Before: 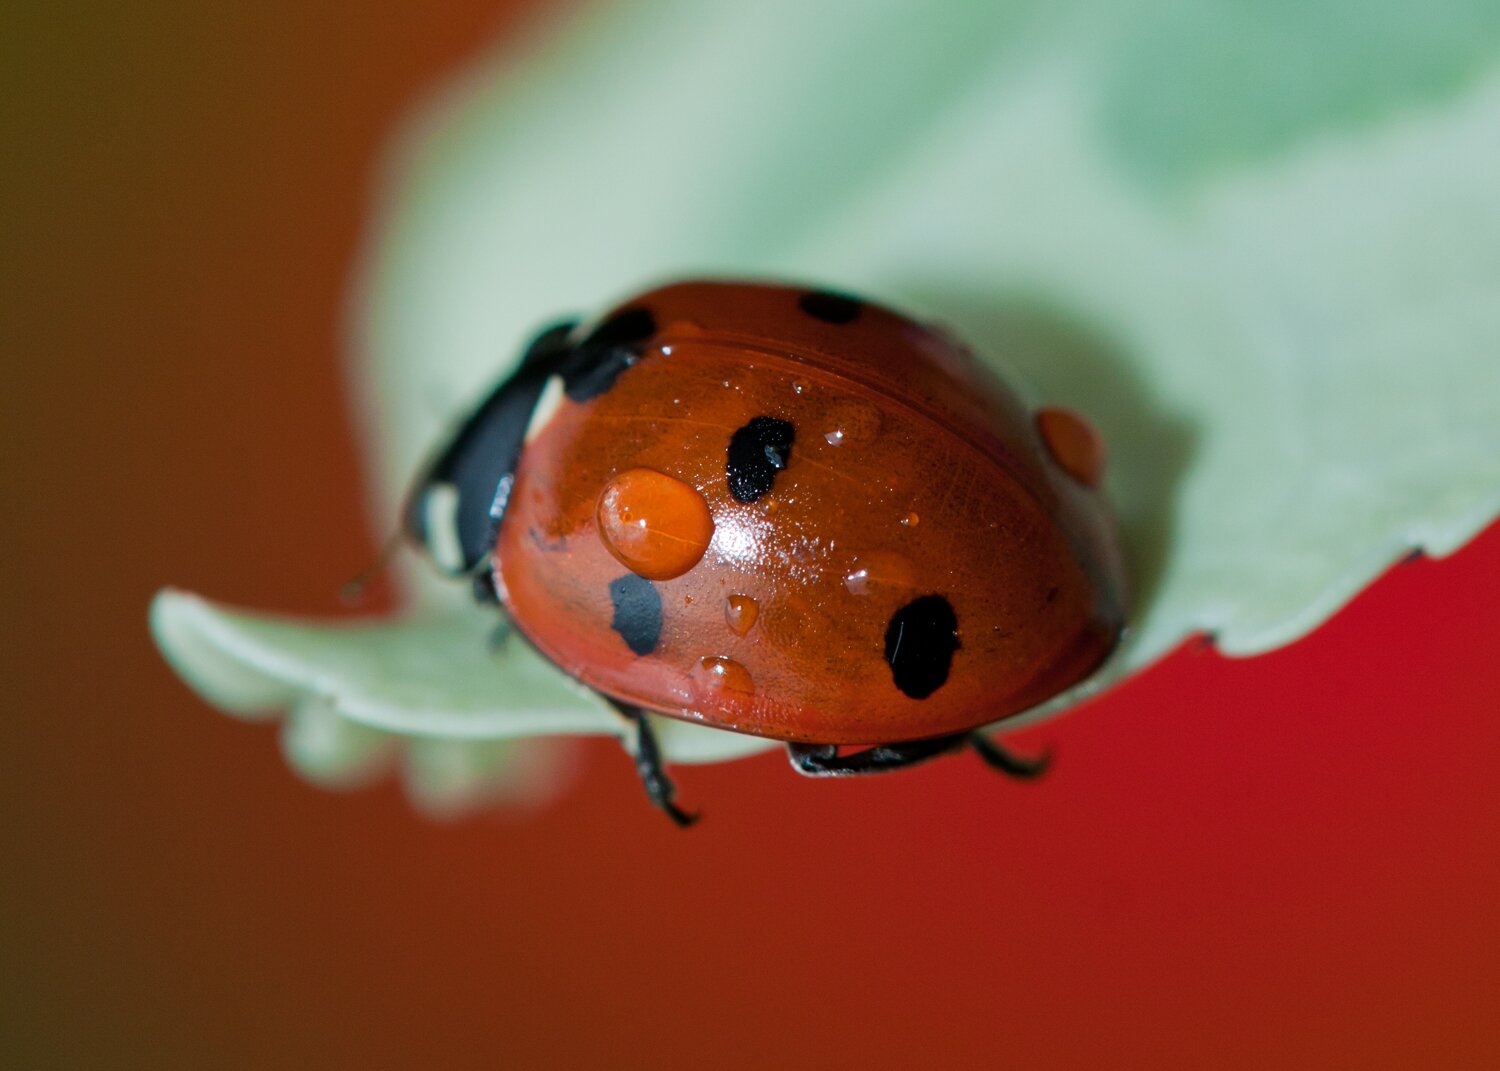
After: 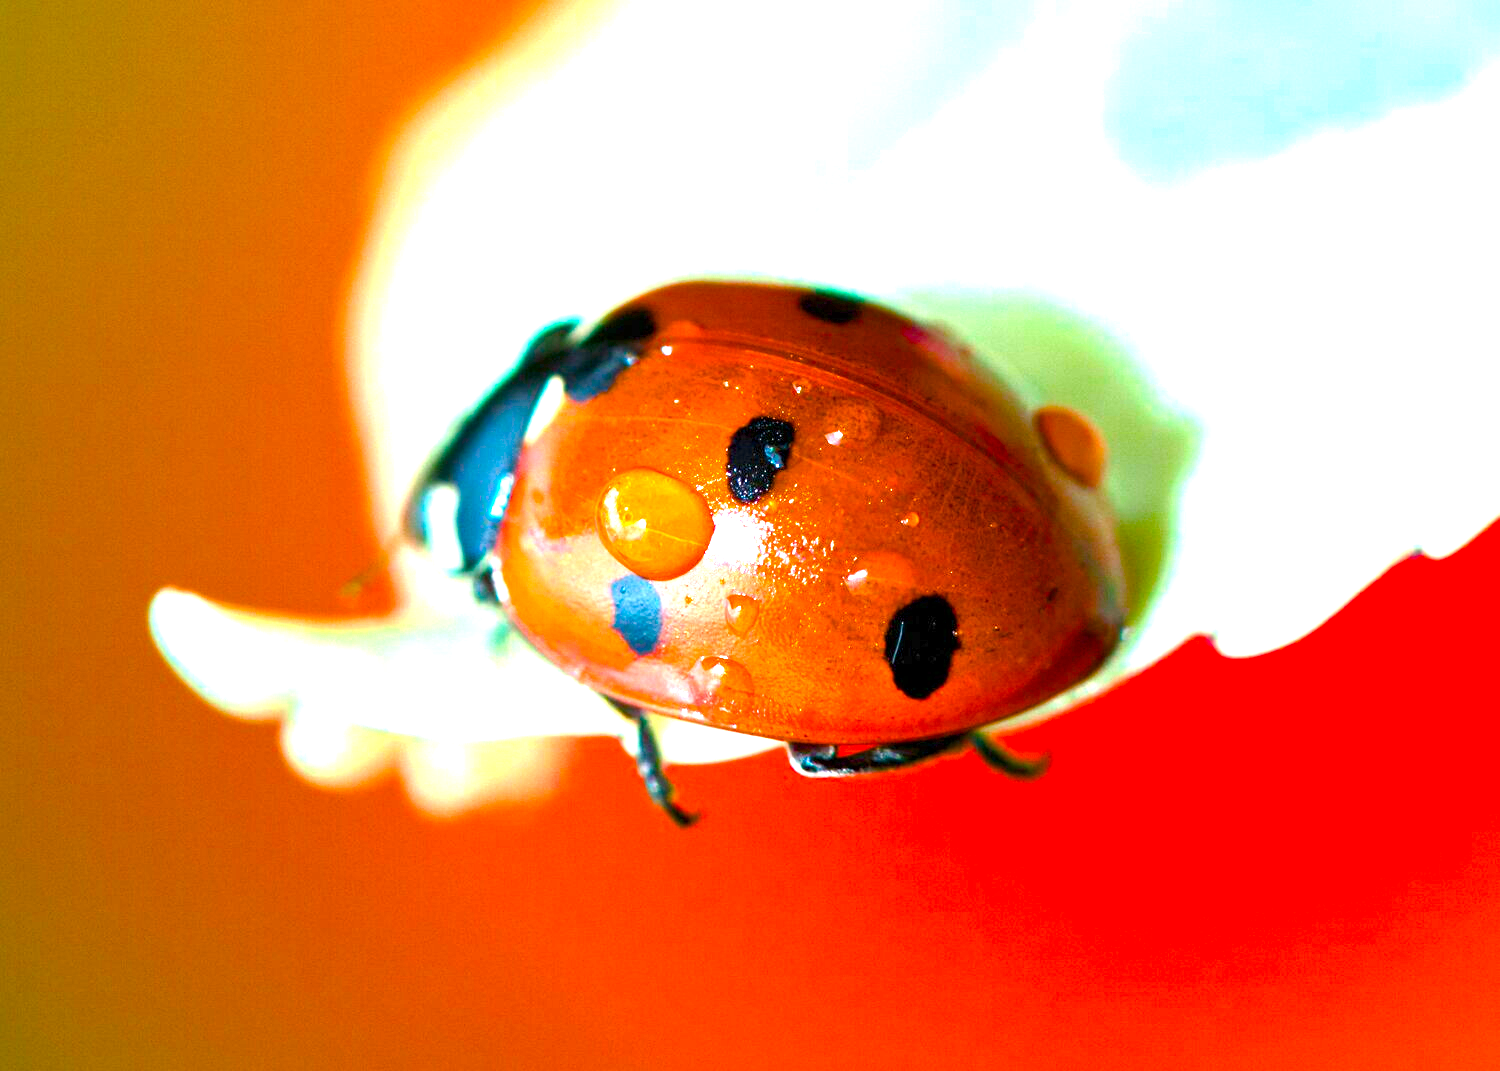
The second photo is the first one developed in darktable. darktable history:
exposure: exposure 2 EV, compensate highlight preservation false
color balance rgb: linear chroma grading › shadows 10%, linear chroma grading › highlights 10%, linear chroma grading › global chroma 15%, linear chroma grading › mid-tones 15%, perceptual saturation grading › global saturation 40%, perceptual saturation grading › highlights -25%, perceptual saturation grading › mid-tones 35%, perceptual saturation grading › shadows 35%, perceptual brilliance grading › global brilliance 11.29%, global vibrance 11.29%
